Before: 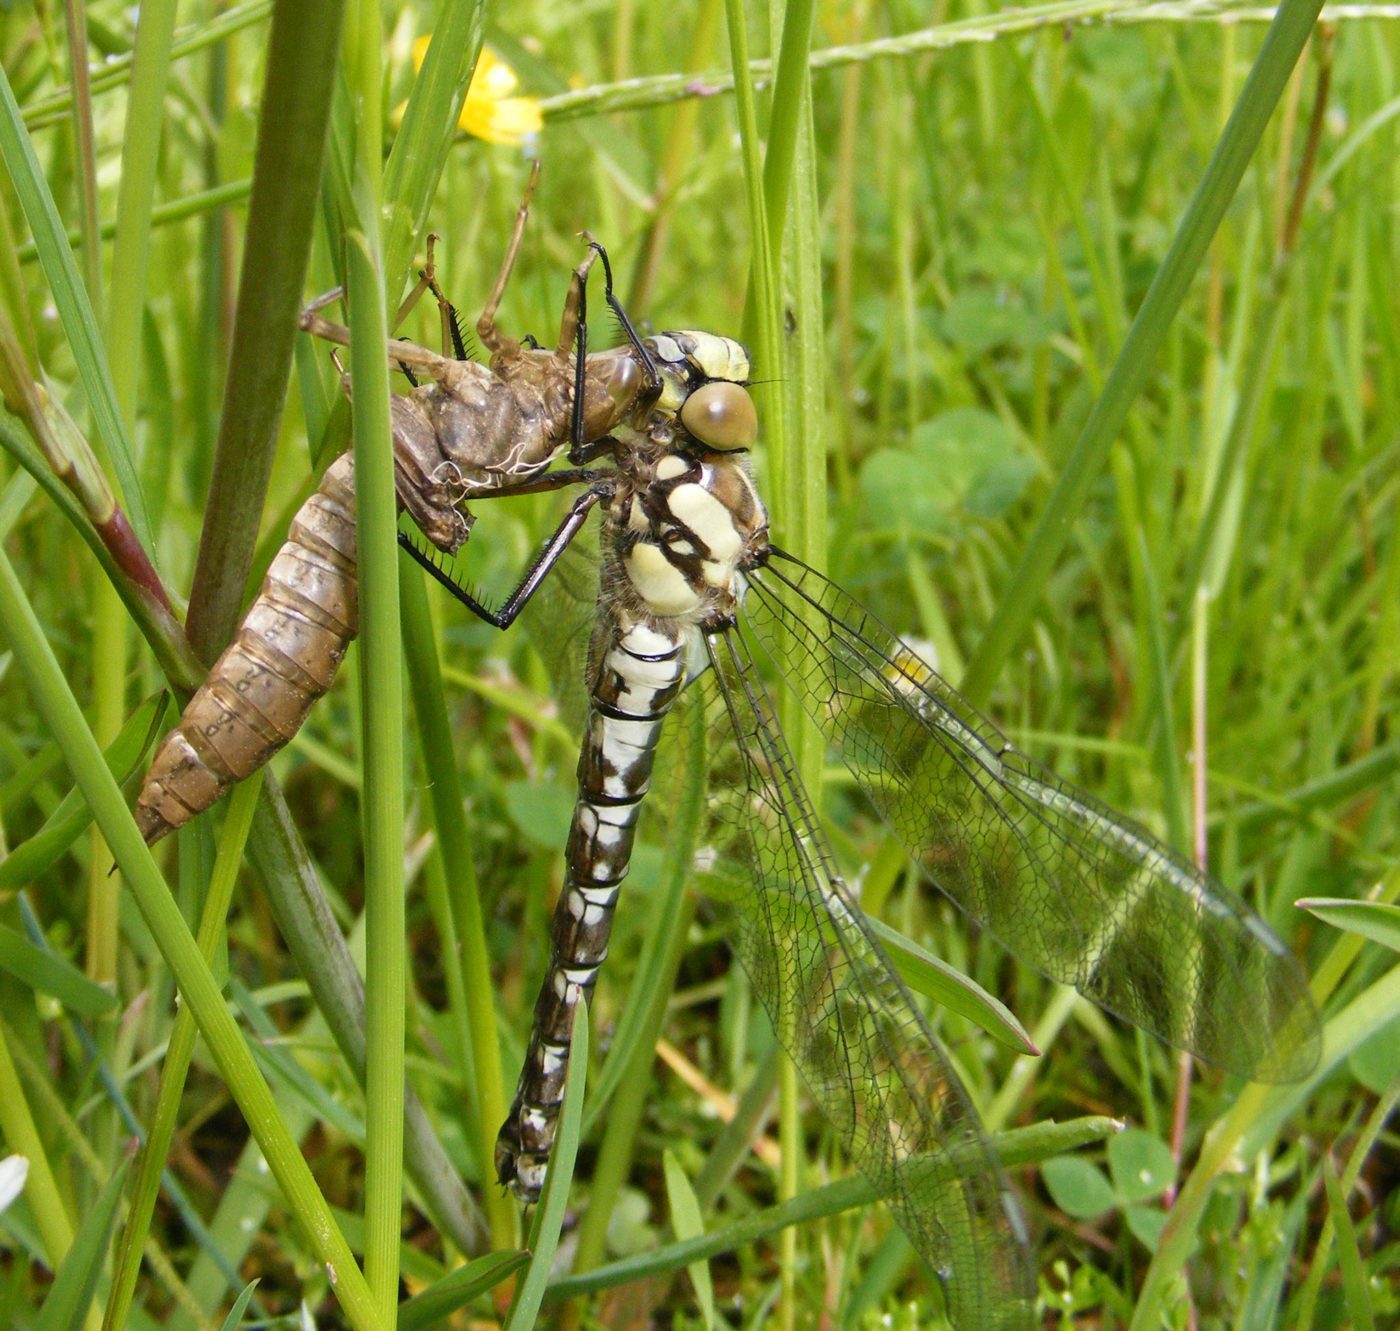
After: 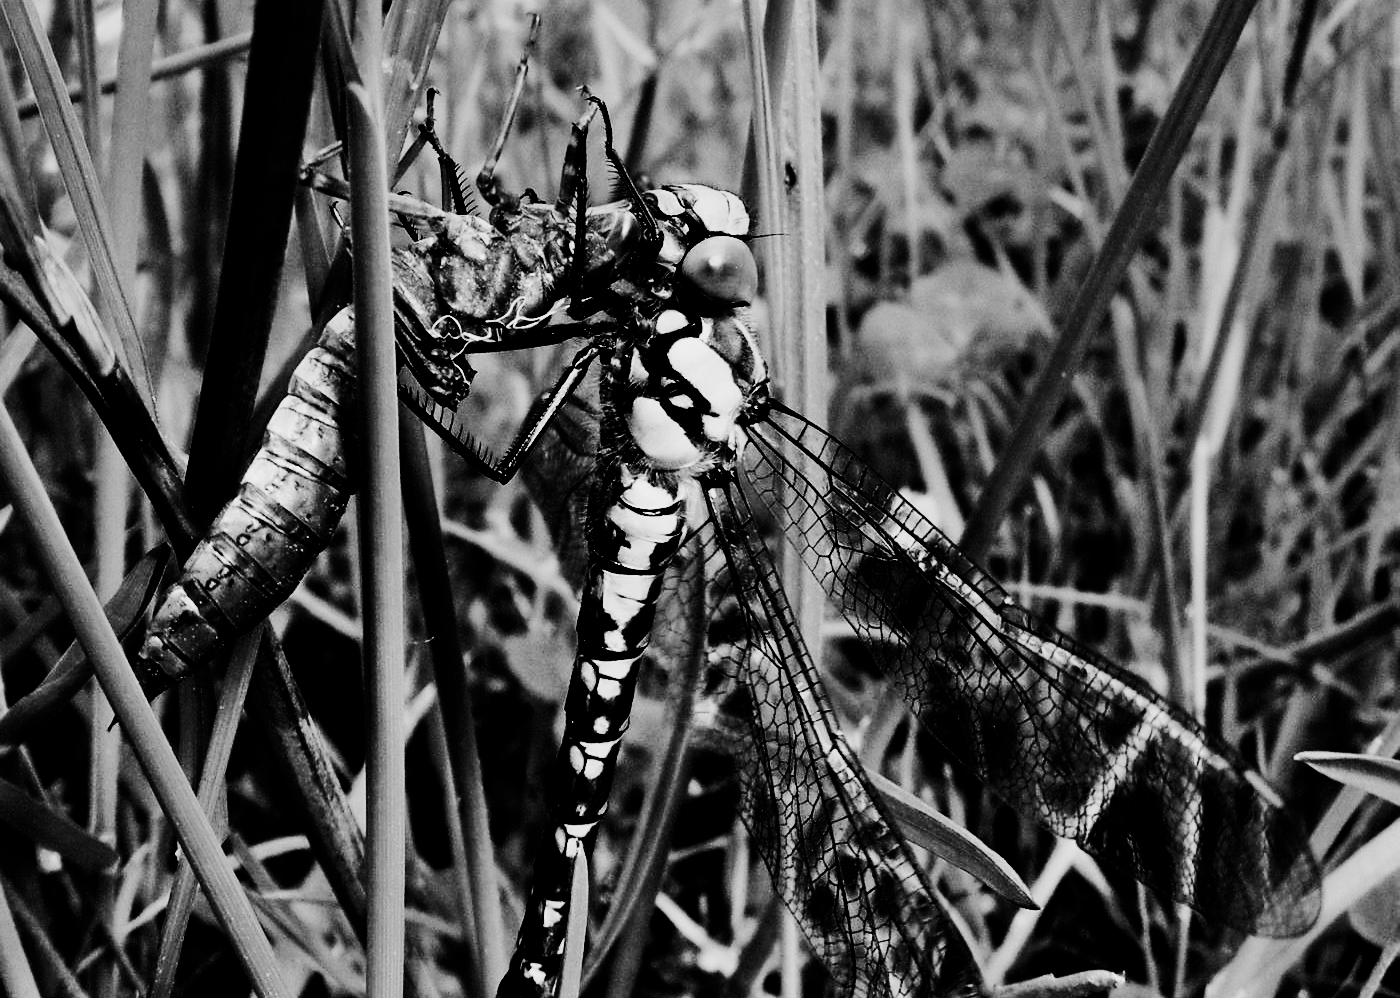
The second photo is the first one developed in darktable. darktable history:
shadows and highlights: low approximation 0.01, soften with gaussian
contrast brightness saturation: contrast 0.77, brightness -1, saturation 1
filmic rgb: black relative exposure -7.65 EV, white relative exposure 4.56 EV, hardness 3.61
crop: top 11.038%, bottom 13.962%
sharpen: radius 1.458, amount 0.398, threshold 1.271
monochrome: on, module defaults
